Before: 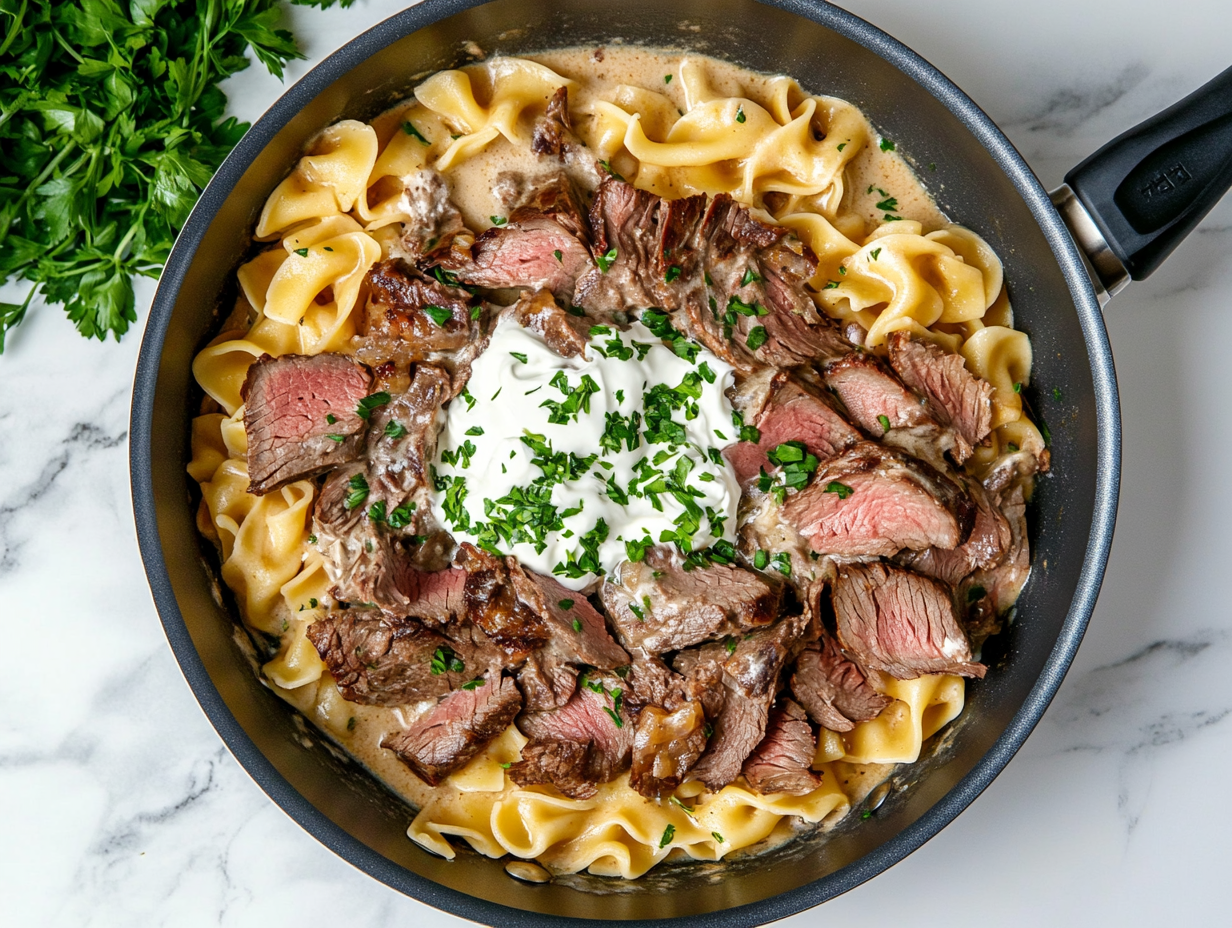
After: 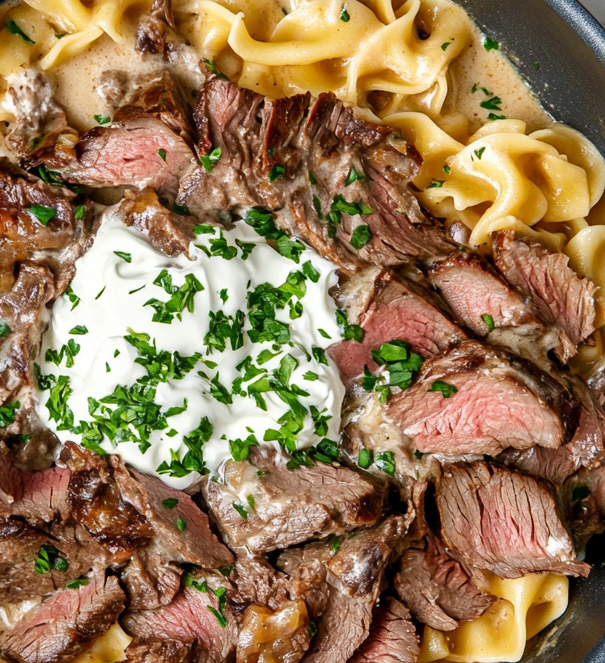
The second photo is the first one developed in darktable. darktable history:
crop: left 32.186%, top 10.927%, right 18.664%, bottom 17.547%
